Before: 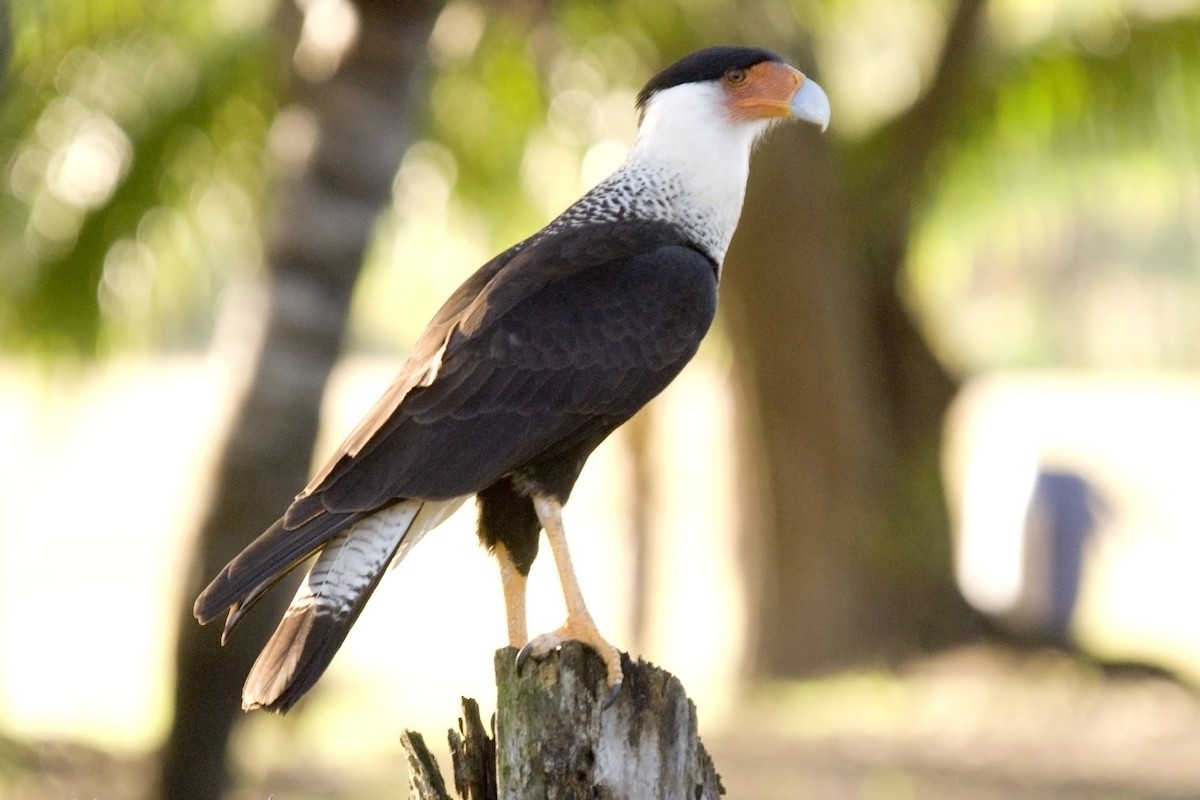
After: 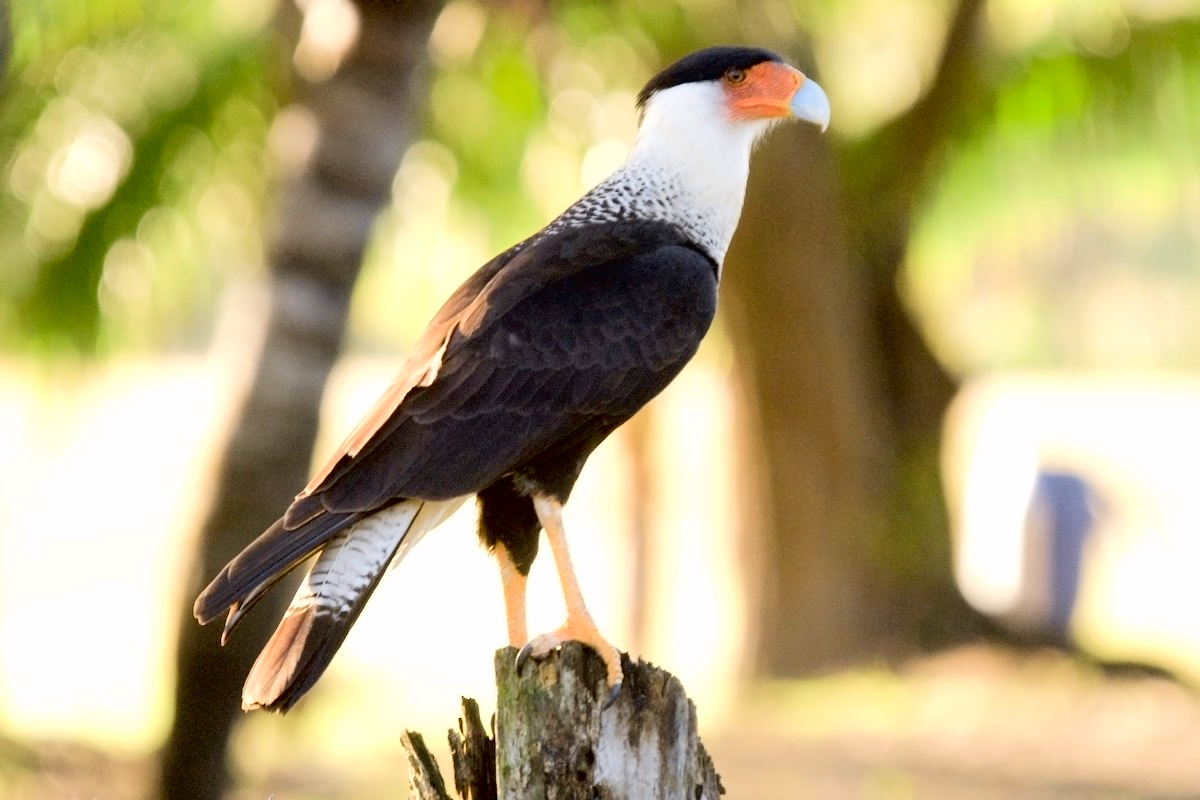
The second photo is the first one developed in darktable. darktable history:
tone curve: curves: ch0 [(0, 0.013) (0.054, 0.018) (0.205, 0.191) (0.289, 0.292) (0.39, 0.424) (0.493, 0.551) (0.666, 0.743) (0.795, 0.841) (1, 0.998)]; ch1 [(0, 0) (0.385, 0.343) (0.439, 0.415) (0.494, 0.495) (0.501, 0.501) (0.51, 0.509) (0.548, 0.554) (0.586, 0.614) (0.66, 0.706) (0.783, 0.804) (1, 1)]; ch2 [(0, 0) (0.304, 0.31) (0.403, 0.399) (0.441, 0.428) (0.47, 0.469) (0.498, 0.496) (0.524, 0.538) (0.566, 0.579) (0.633, 0.665) (0.7, 0.711) (1, 1)], color space Lab, independent channels, preserve colors none
